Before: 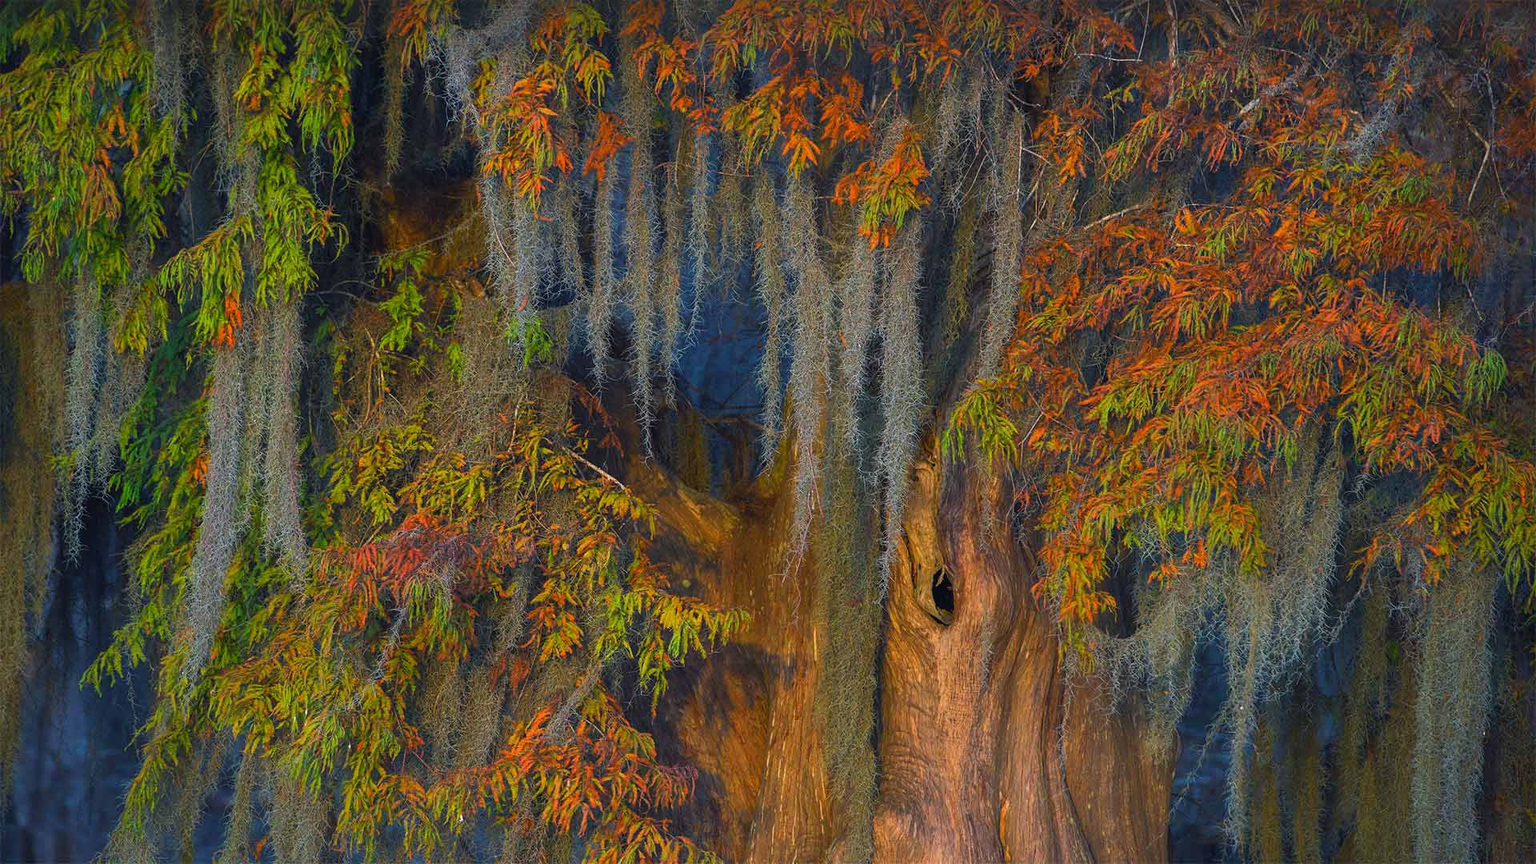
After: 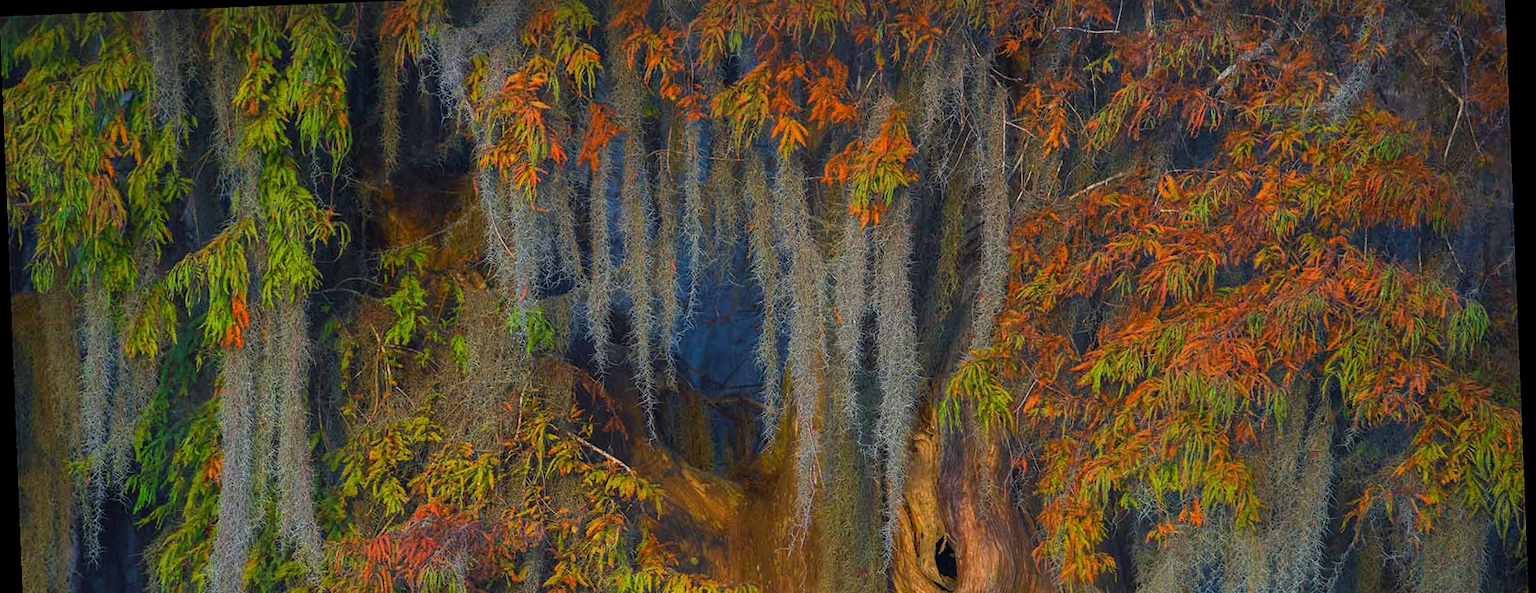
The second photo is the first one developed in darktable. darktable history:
crop and rotate: top 4.848%, bottom 29.503%
rotate and perspective: rotation -2.29°, automatic cropping off
